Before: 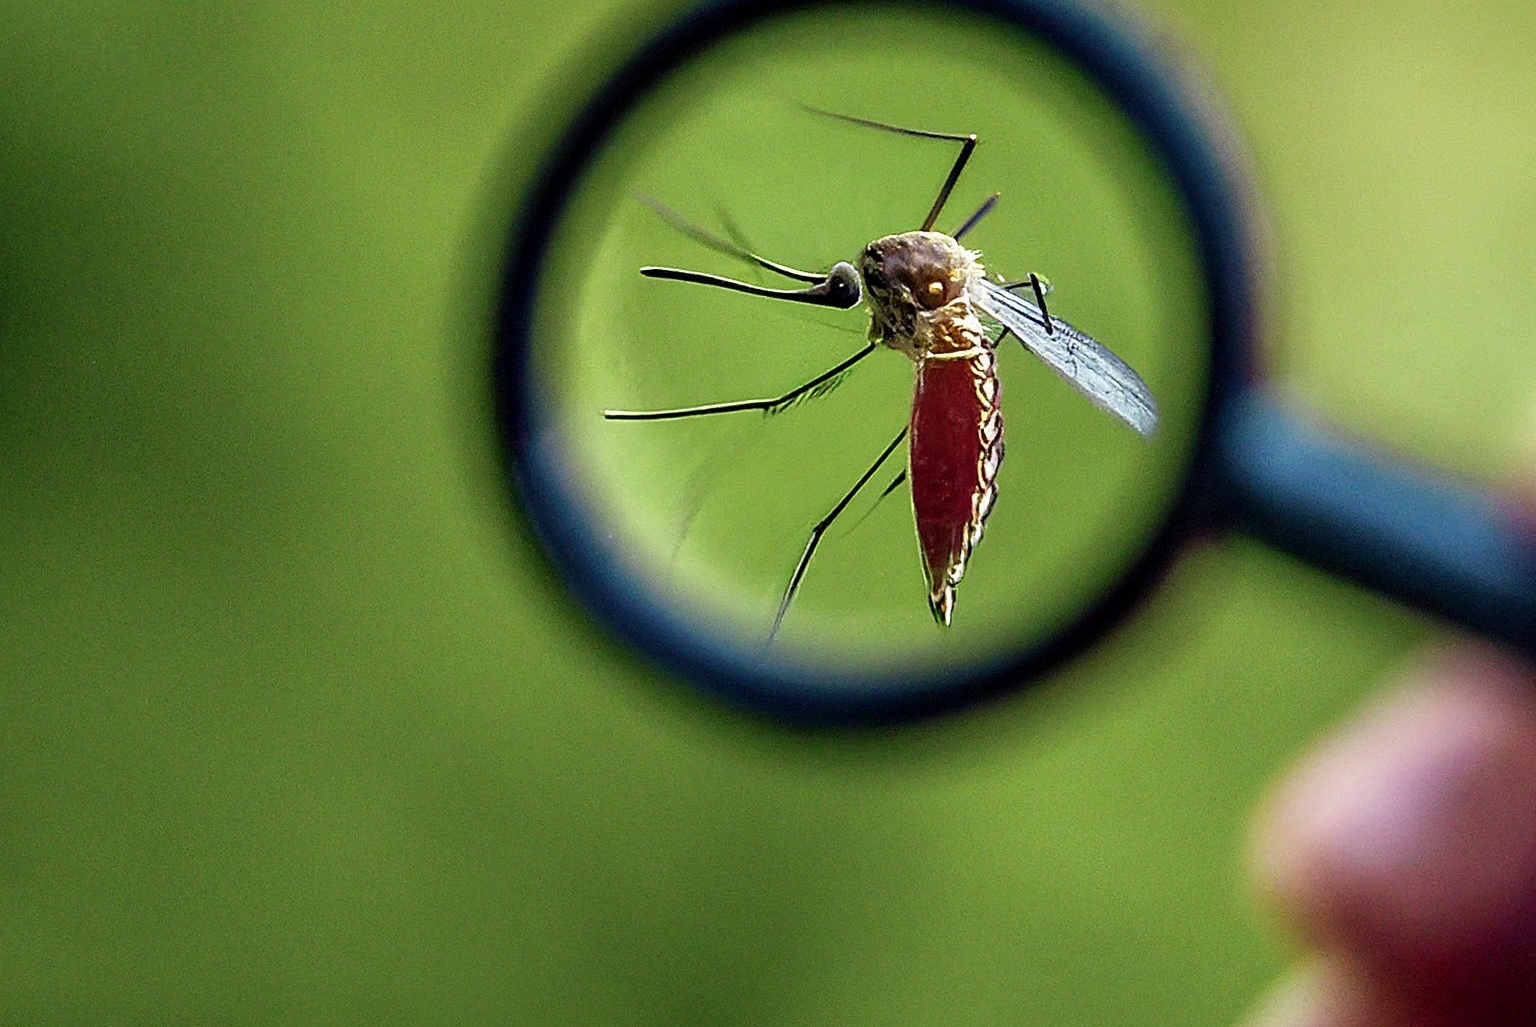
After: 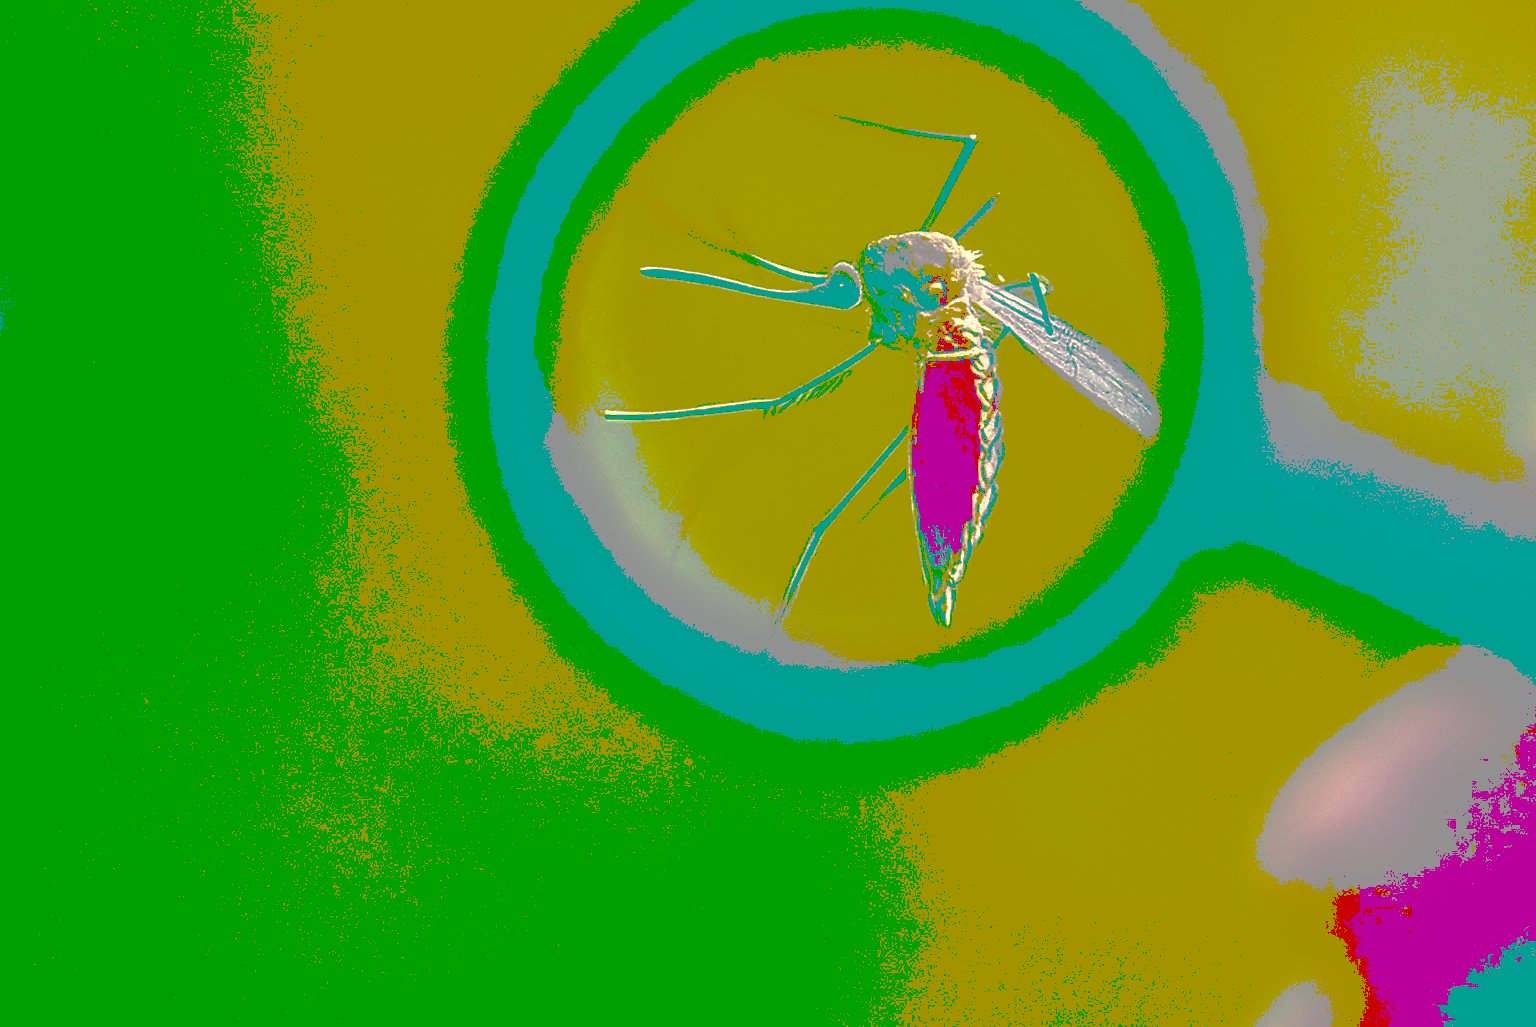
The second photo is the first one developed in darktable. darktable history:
color balance: lift [1.006, 0.985, 1.002, 1.015], gamma [1, 0.953, 1.008, 1.047], gain [1.076, 1.13, 1.004, 0.87]
contrast brightness saturation: brightness -1, saturation 1
tone curve: curves: ch0 [(0, 0) (0.003, 0.6) (0.011, 0.6) (0.025, 0.601) (0.044, 0.601) (0.069, 0.601) (0.1, 0.601) (0.136, 0.602) (0.177, 0.605) (0.224, 0.609) (0.277, 0.615) (0.335, 0.625) (0.399, 0.633) (0.468, 0.654) (0.543, 0.676) (0.623, 0.71) (0.709, 0.753) (0.801, 0.802) (0.898, 0.85) (1, 1)], preserve colors none
